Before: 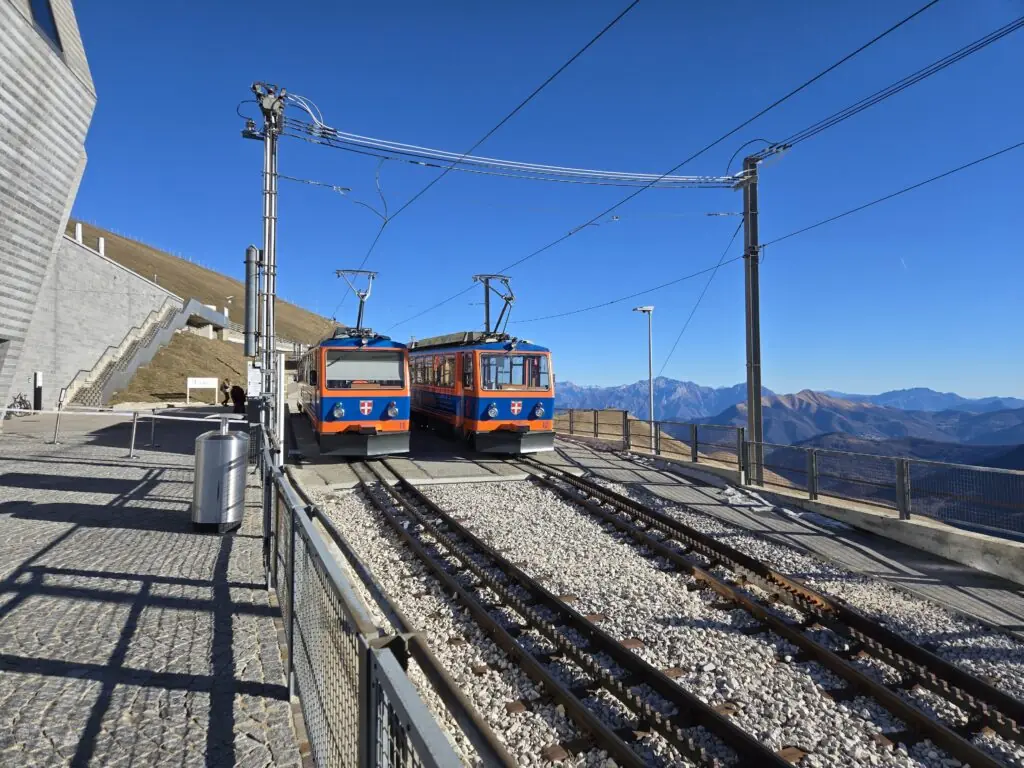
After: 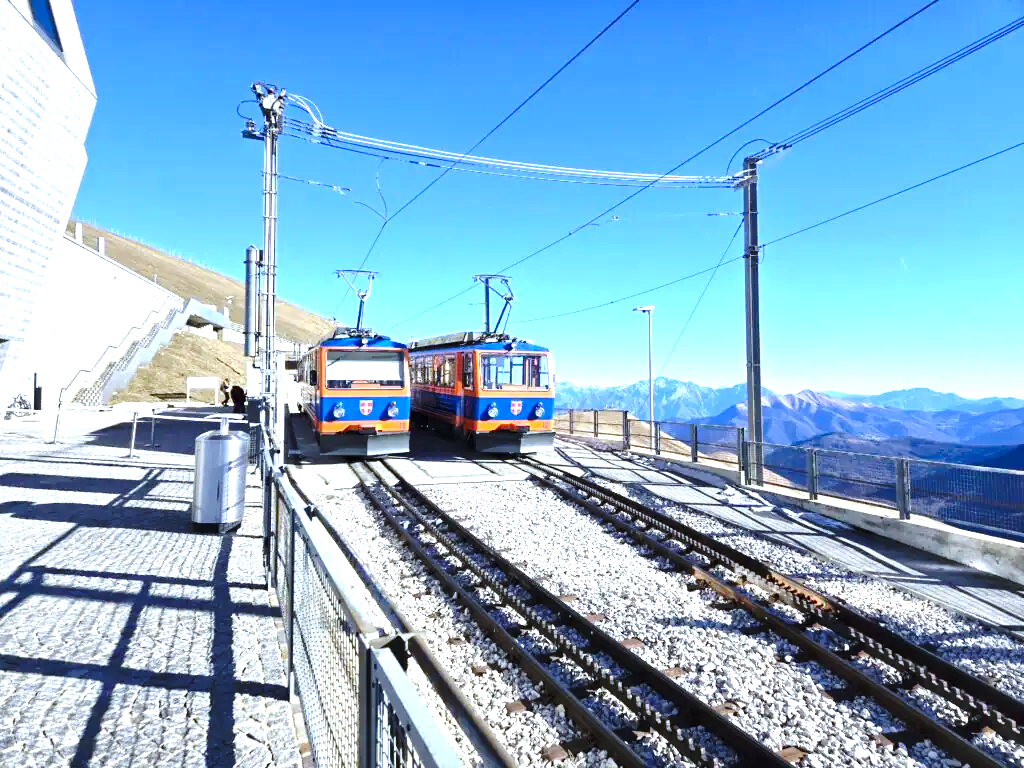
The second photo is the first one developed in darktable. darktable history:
base curve: curves: ch0 [(0, 0) (0.073, 0.04) (0.157, 0.139) (0.492, 0.492) (0.758, 0.758) (1, 1)], preserve colors none
white balance: red 0.931, blue 1.11
exposure: black level correction 0.001, exposure 1.646 EV, compensate exposure bias true, compensate highlight preservation false
